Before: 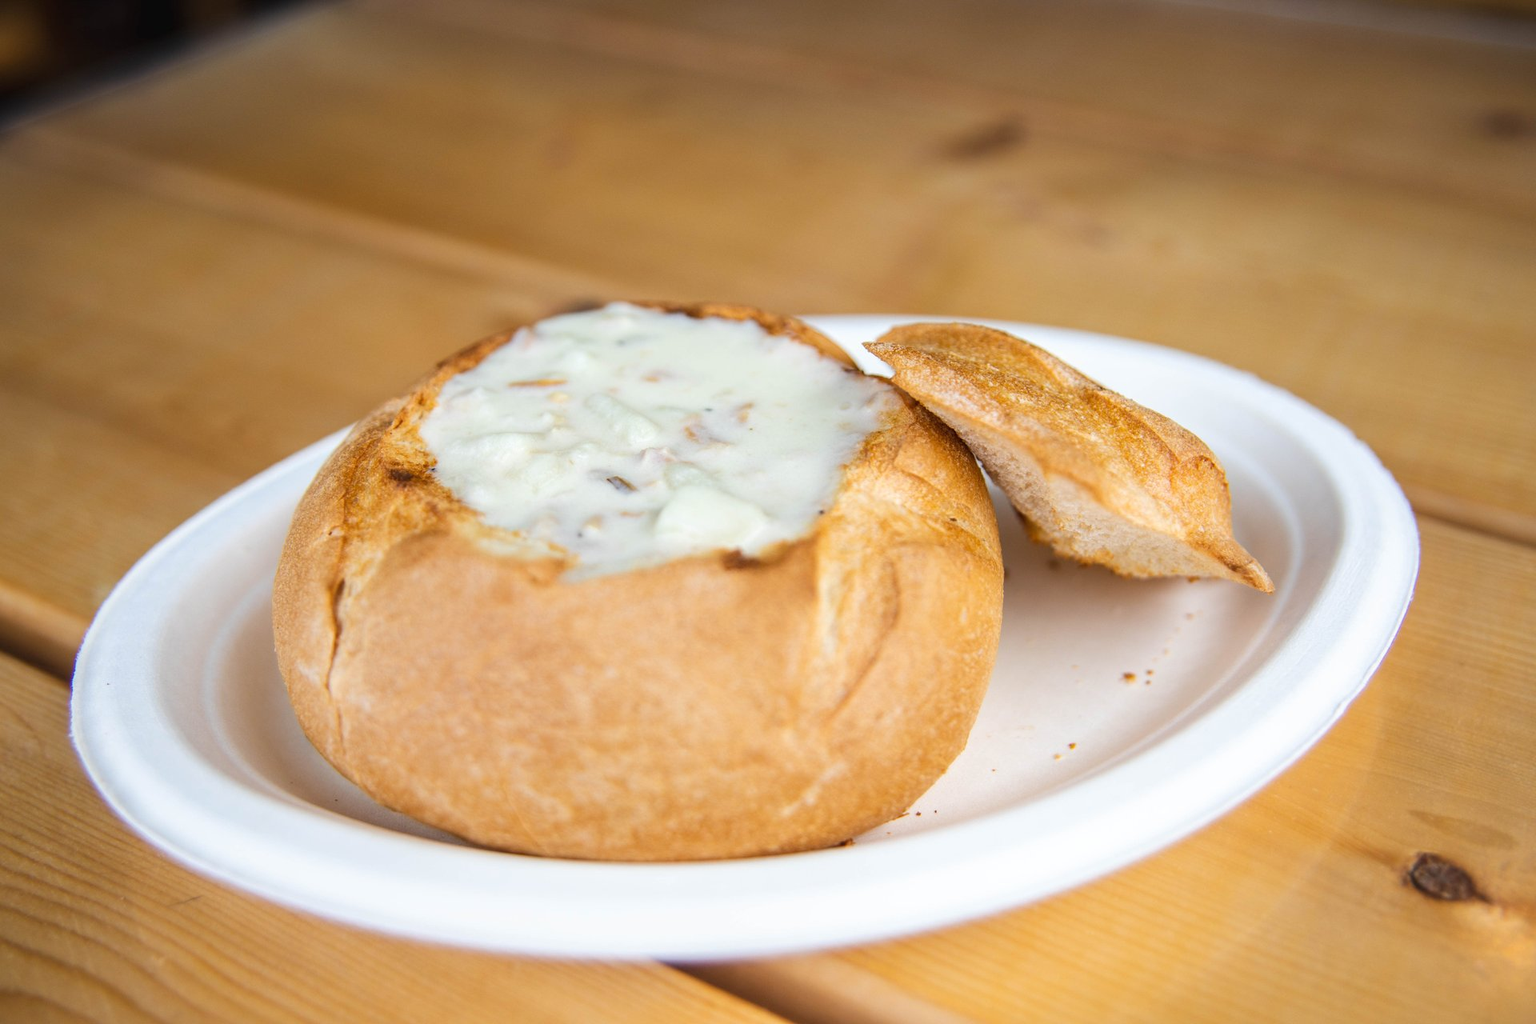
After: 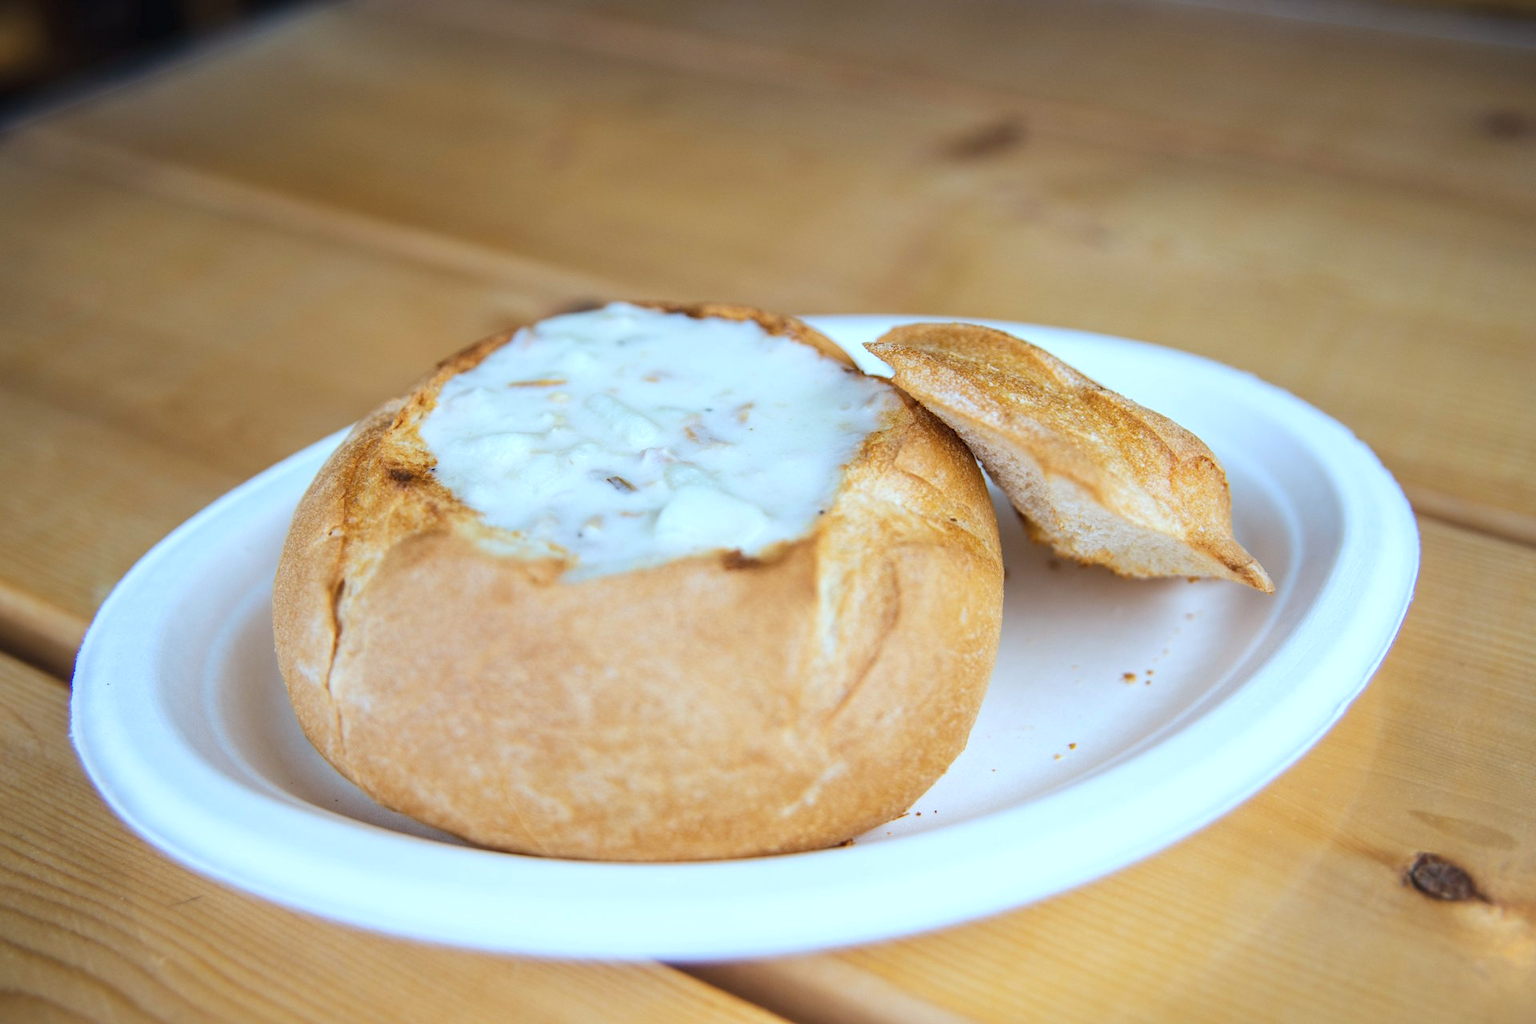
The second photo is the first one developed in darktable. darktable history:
color calibration: x 0.383, y 0.372, temperature 3896.48 K
